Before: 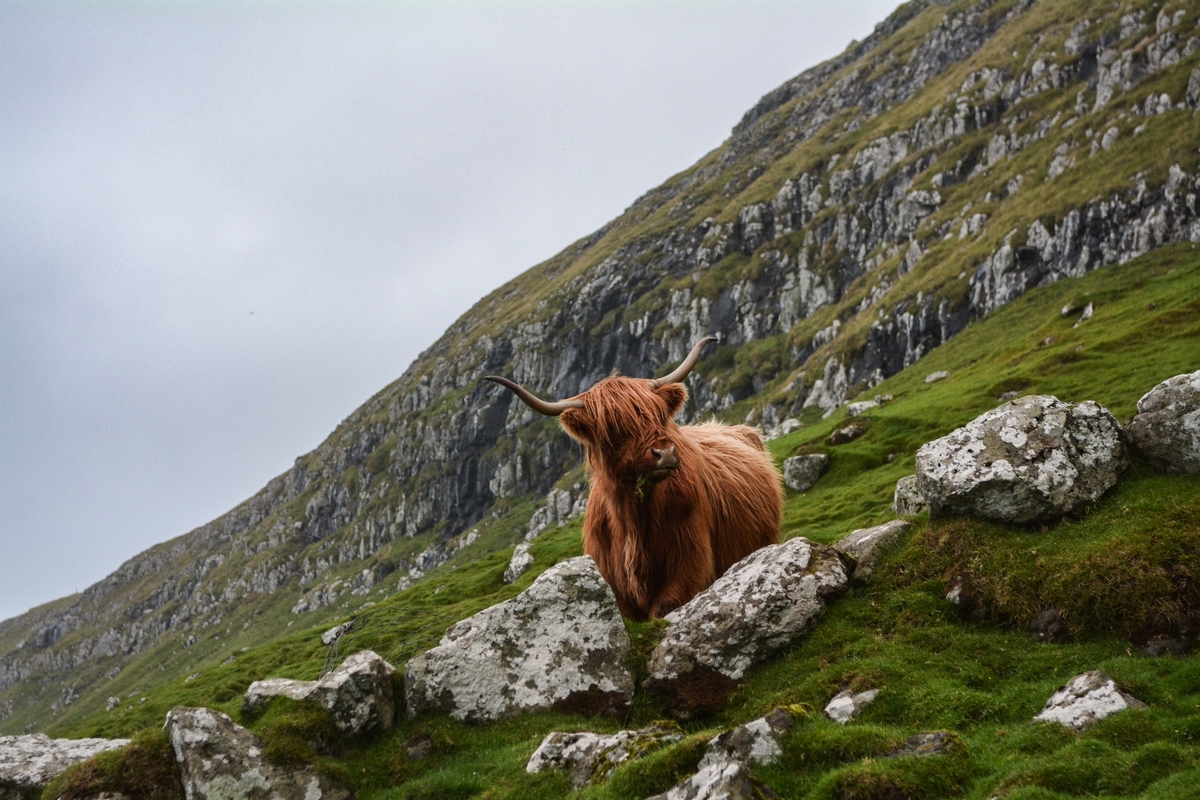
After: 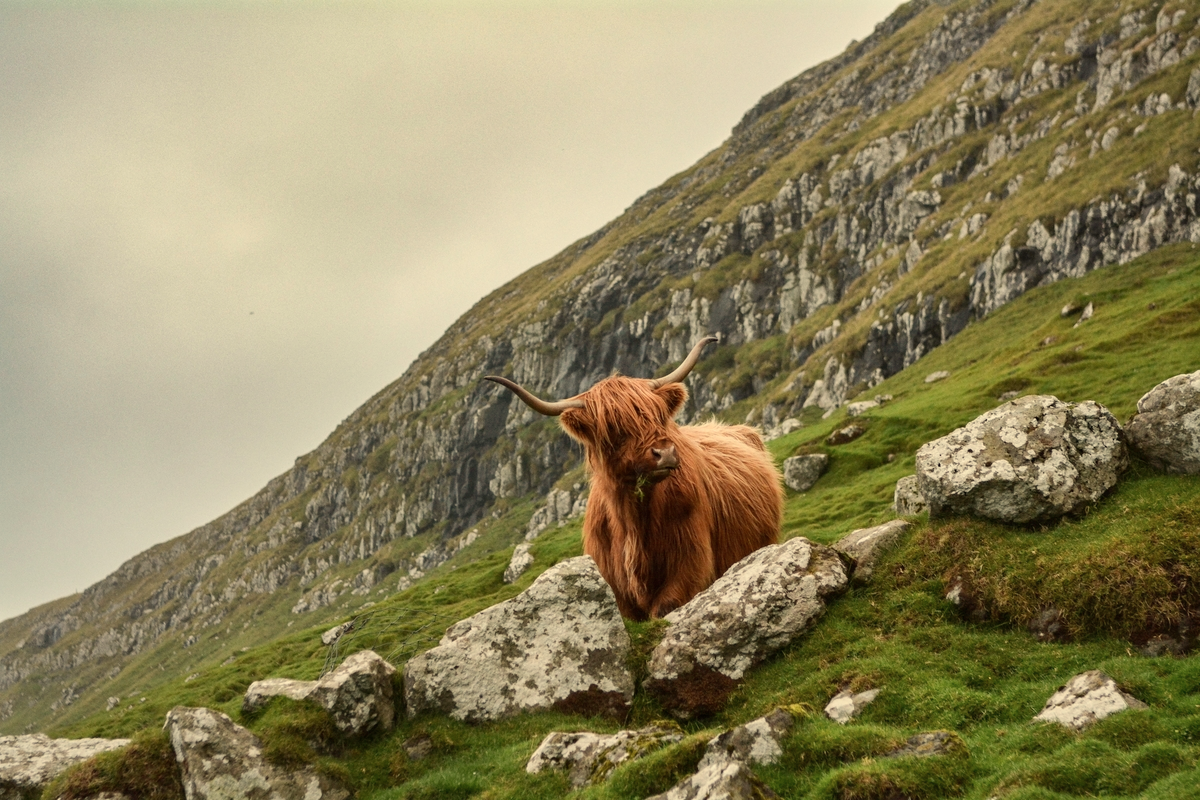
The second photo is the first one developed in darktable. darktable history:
shadows and highlights: soften with gaussian
white balance: red 1.08, blue 0.791
